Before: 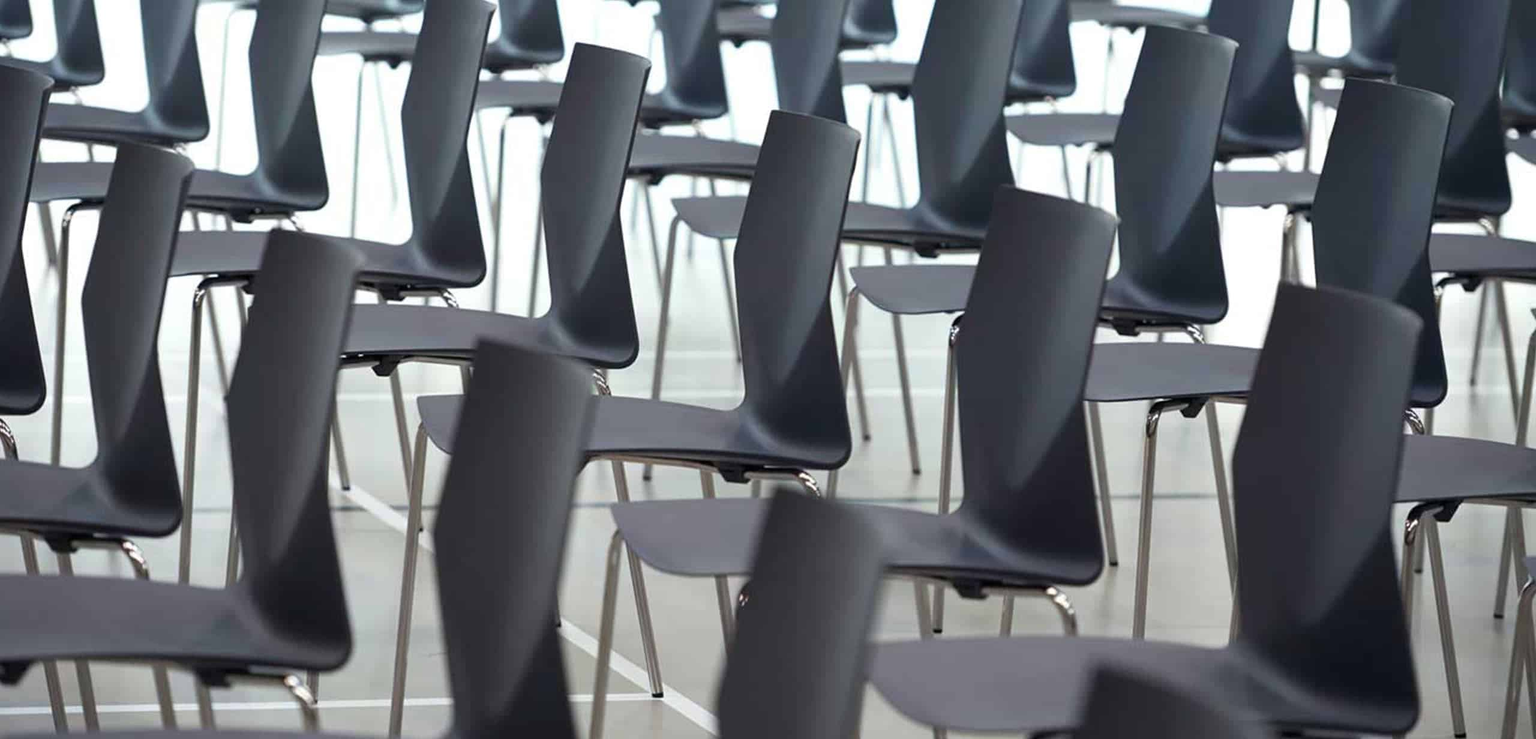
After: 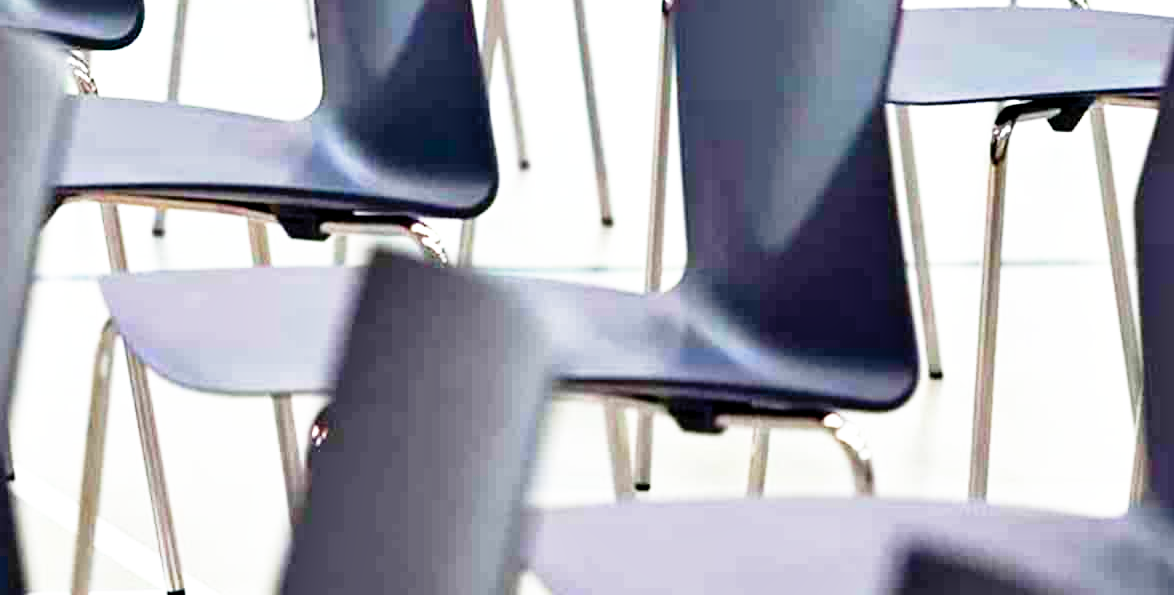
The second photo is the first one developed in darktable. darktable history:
crop: left 35.976%, top 45.819%, right 18.162%, bottom 5.807%
base curve: curves: ch0 [(0, 0) (0.012, 0.01) (0.073, 0.168) (0.31, 0.711) (0.645, 0.957) (1, 1)], preserve colors none
contrast equalizer: octaves 7, y [[0.528, 0.548, 0.563, 0.562, 0.546, 0.526], [0.55 ×6], [0 ×6], [0 ×6], [0 ×6]]
exposure: exposure 0.559 EV, compensate highlight preservation false
color correction: saturation 1.32
